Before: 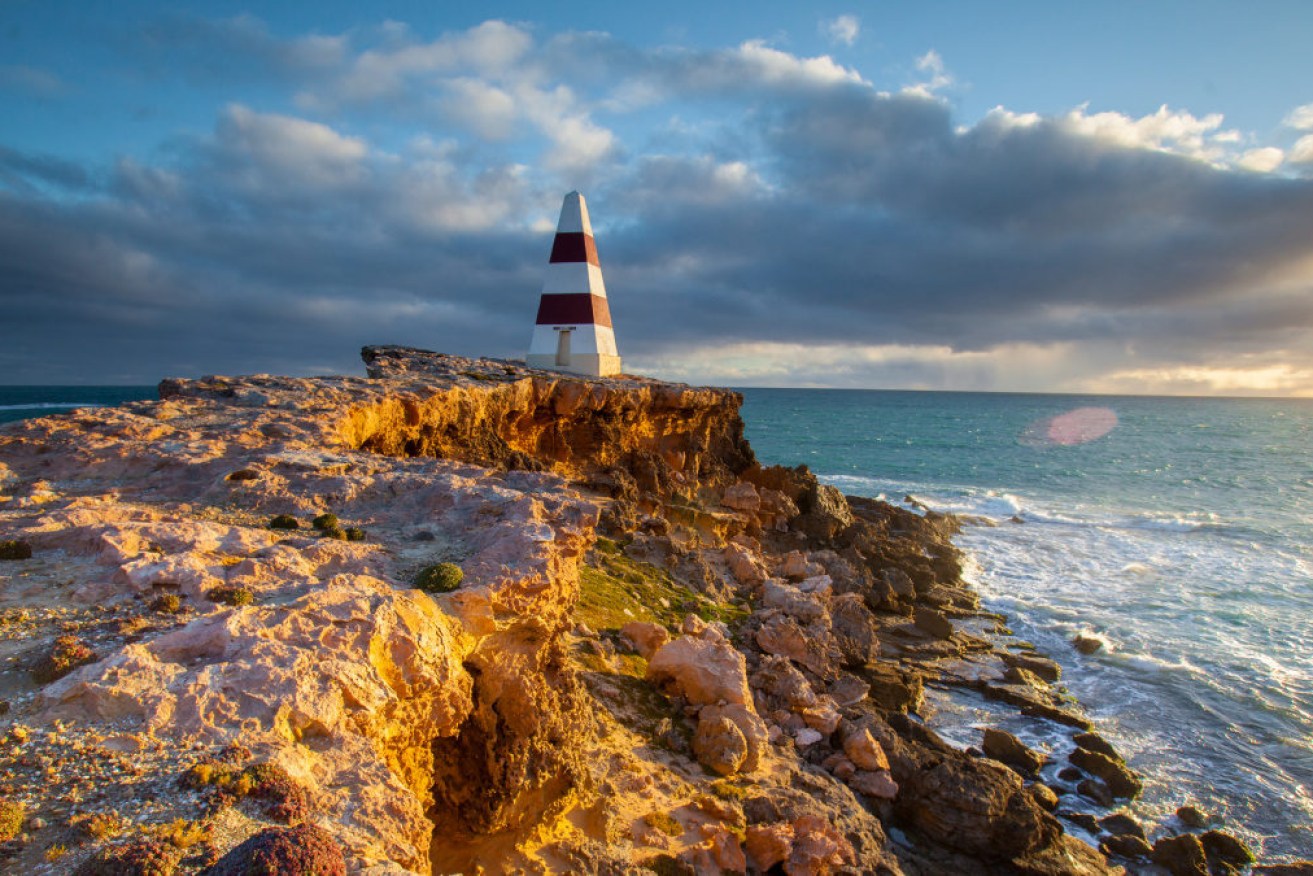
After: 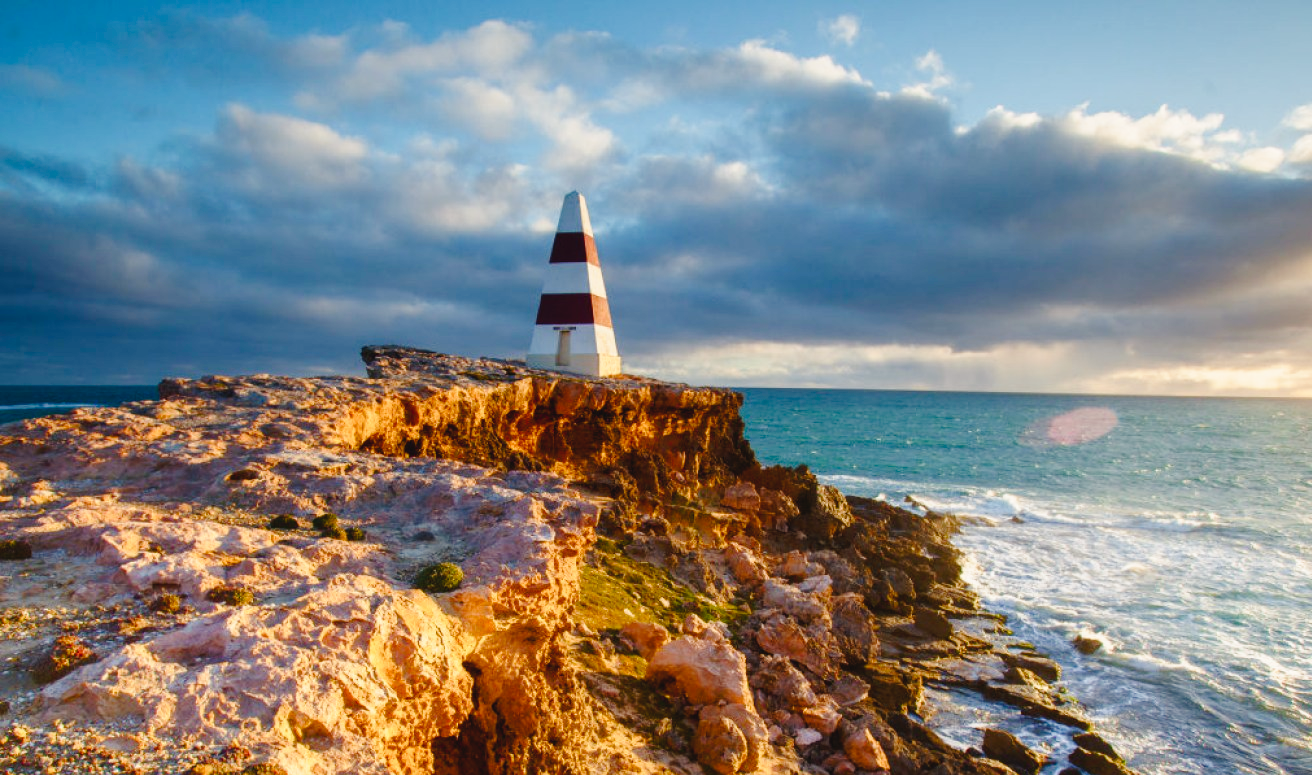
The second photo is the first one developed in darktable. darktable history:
exposure: exposure 0.131 EV, compensate highlight preservation false
crop and rotate: top 0%, bottom 11.499%
tone curve: curves: ch0 [(0, 0.039) (0.104, 0.103) (0.273, 0.267) (0.448, 0.487) (0.704, 0.761) (0.886, 0.922) (0.994, 0.971)]; ch1 [(0, 0) (0.335, 0.298) (0.446, 0.413) (0.485, 0.487) (0.515, 0.503) (0.566, 0.563) (0.641, 0.655) (1, 1)]; ch2 [(0, 0) (0.314, 0.301) (0.421, 0.411) (0.502, 0.494) (0.528, 0.54) (0.557, 0.559) (0.612, 0.62) (0.722, 0.686) (1, 1)], preserve colors none
color balance rgb: highlights gain › chroma 2.193%, highlights gain › hue 74.47°, perceptual saturation grading › global saturation 25.037%, perceptual saturation grading › highlights -50.483%, perceptual saturation grading › shadows 30.223%
